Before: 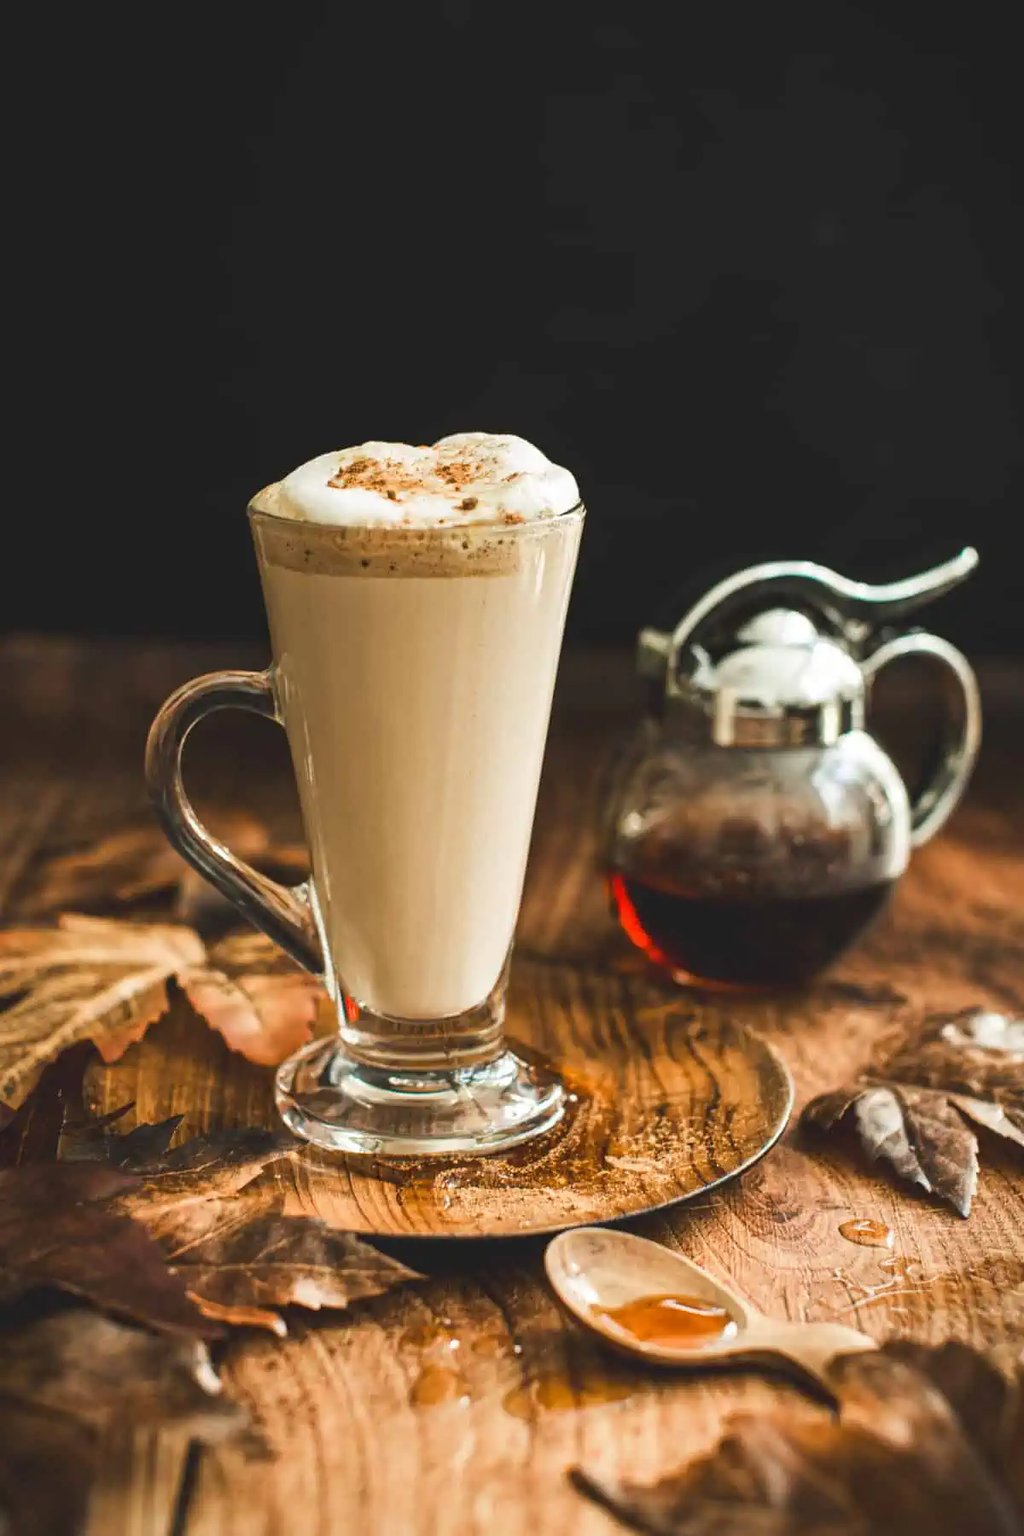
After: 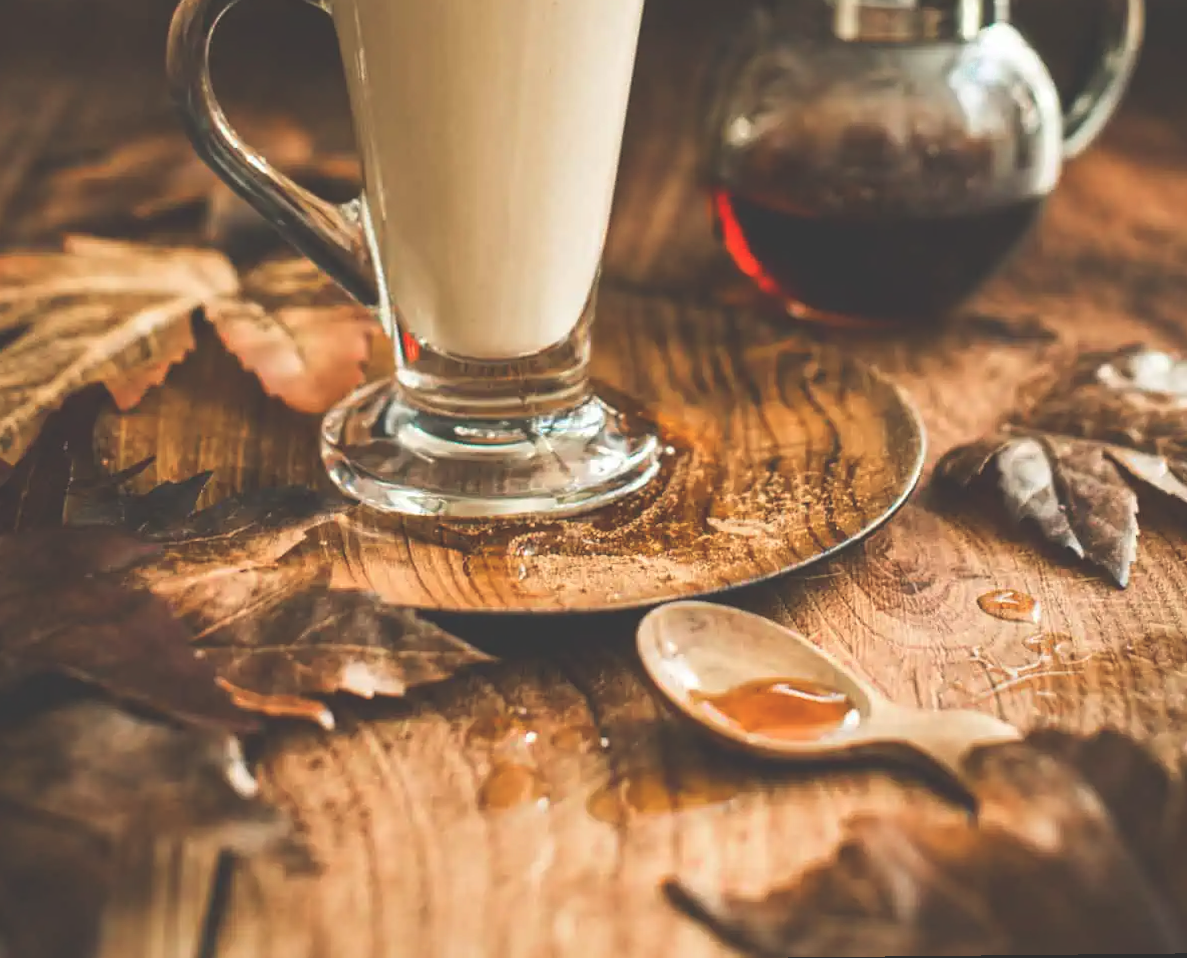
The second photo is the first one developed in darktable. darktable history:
crop and rotate: top 46.237%
color zones: curves: ch0 [(0.25, 0.5) (0.423, 0.5) (0.443, 0.5) (0.521, 0.756) (0.568, 0.5) (0.576, 0.5) (0.75, 0.5)]; ch1 [(0.25, 0.5) (0.423, 0.5) (0.443, 0.5) (0.539, 0.873) (0.624, 0.565) (0.631, 0.5) (0.75, 0.5)]
rotate and perspective: rotation 0.174°, lens shift (vertical) 0.013, lens shift (horizontal) 0.019, shear 0.001, automatic cropping original format, crop left 0.007, crop right 0.991, crop top 0.016, crop bottom 0.997
exposure: black level correction -0.028, compensate highlight preservation false
